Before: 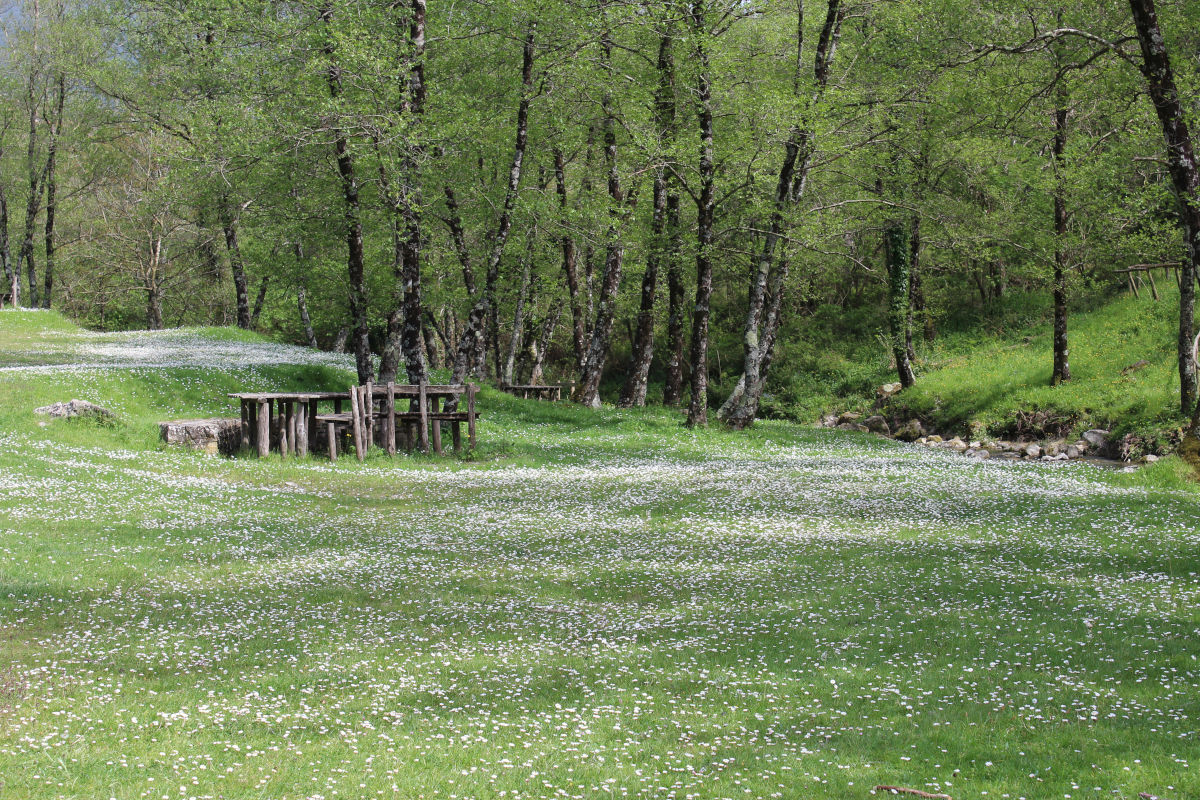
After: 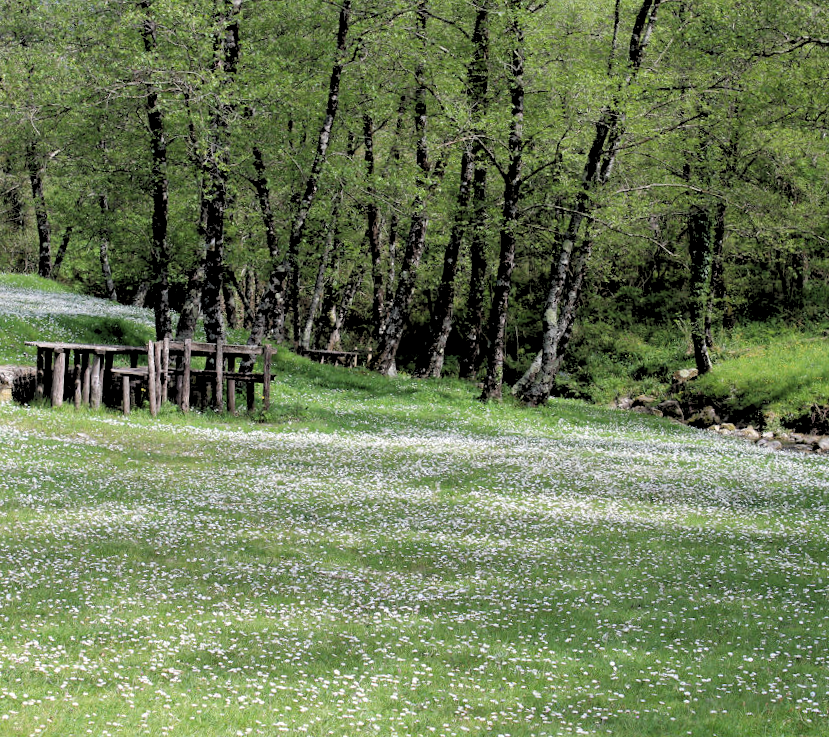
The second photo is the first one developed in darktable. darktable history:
rgb levels: levels [[0.029, 0.461, 0.922], [0, 0.5, 1], [0, 0.5, 1]]
crop and rotate: angle -3.27°, left 14.277%, top 0.028%, right 10.766%, bottom 0.028%
